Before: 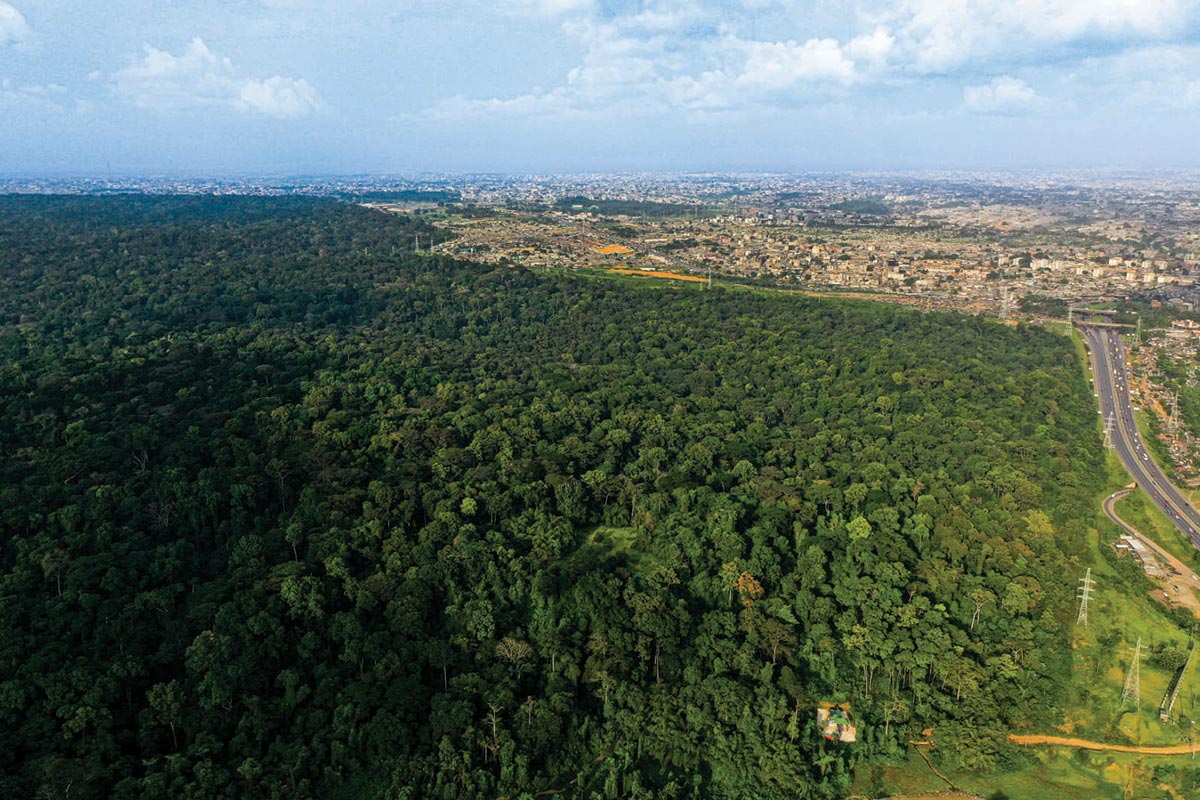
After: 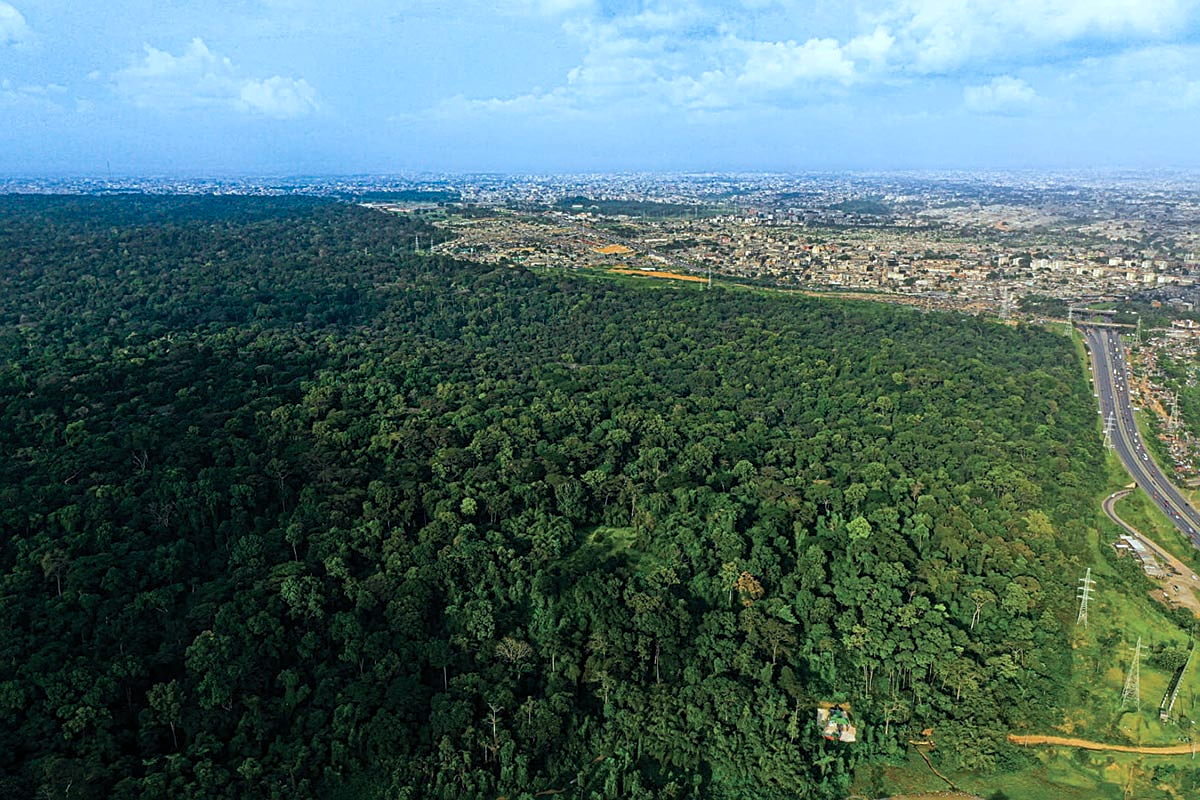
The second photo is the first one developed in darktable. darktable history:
sharpen: on, module defaults
color calibration: illuminant F (fluorescent), F source F9 (Cool White Deluxe 4150 K) – high CRI, x 0.374, y 0.373, temperature 4158.34 K
